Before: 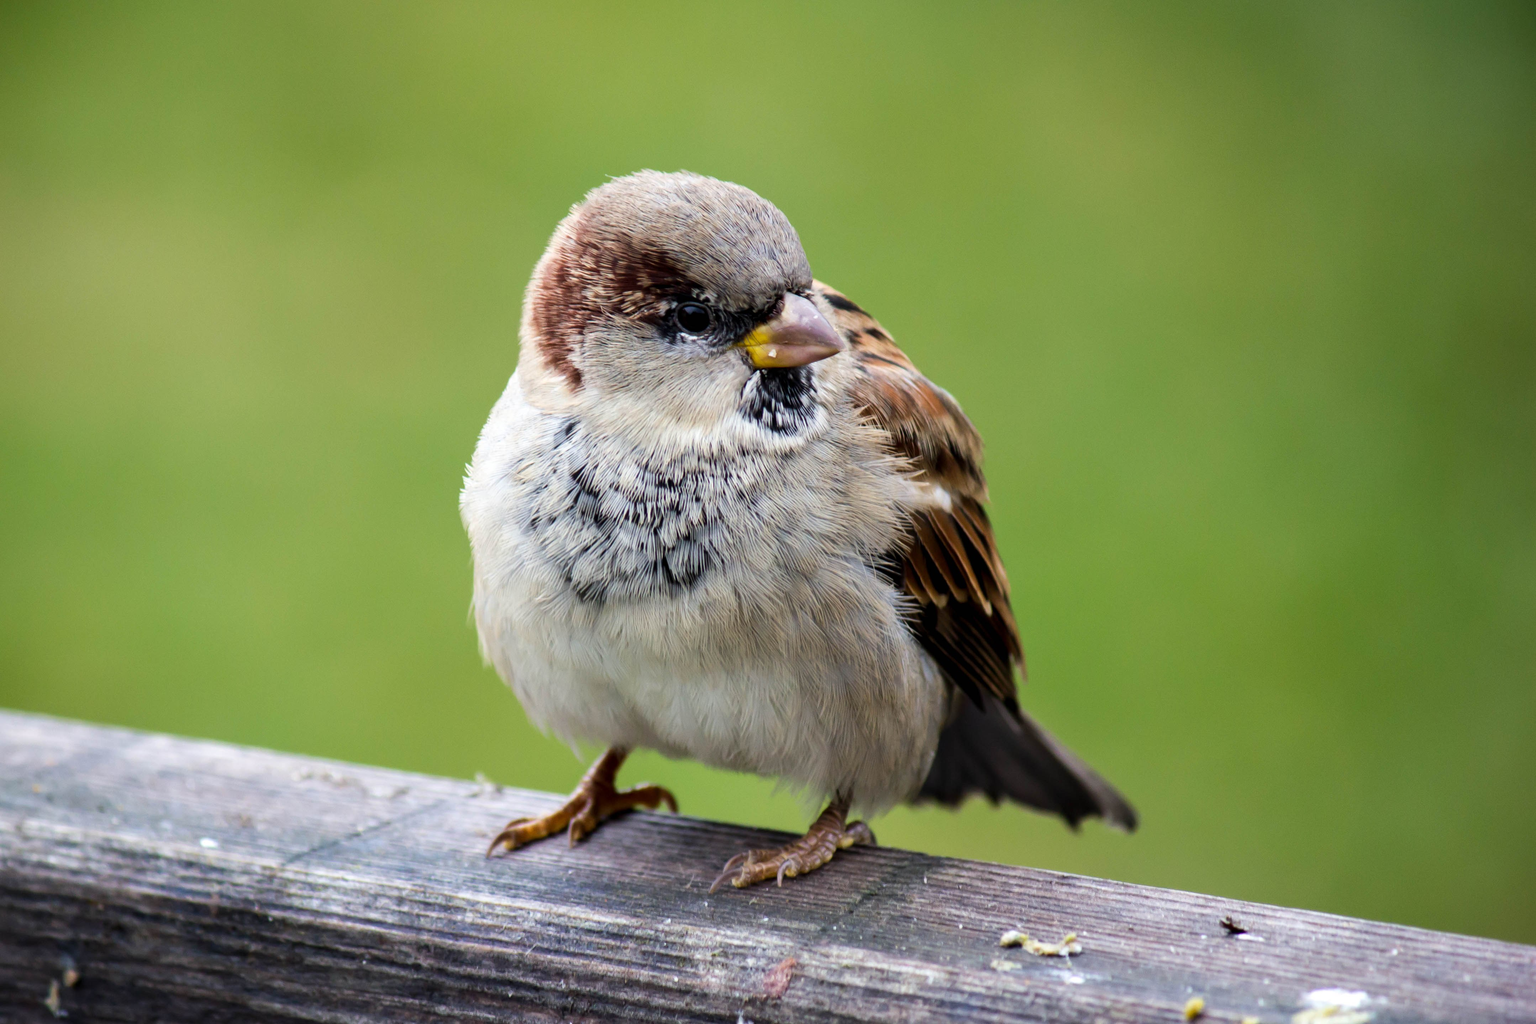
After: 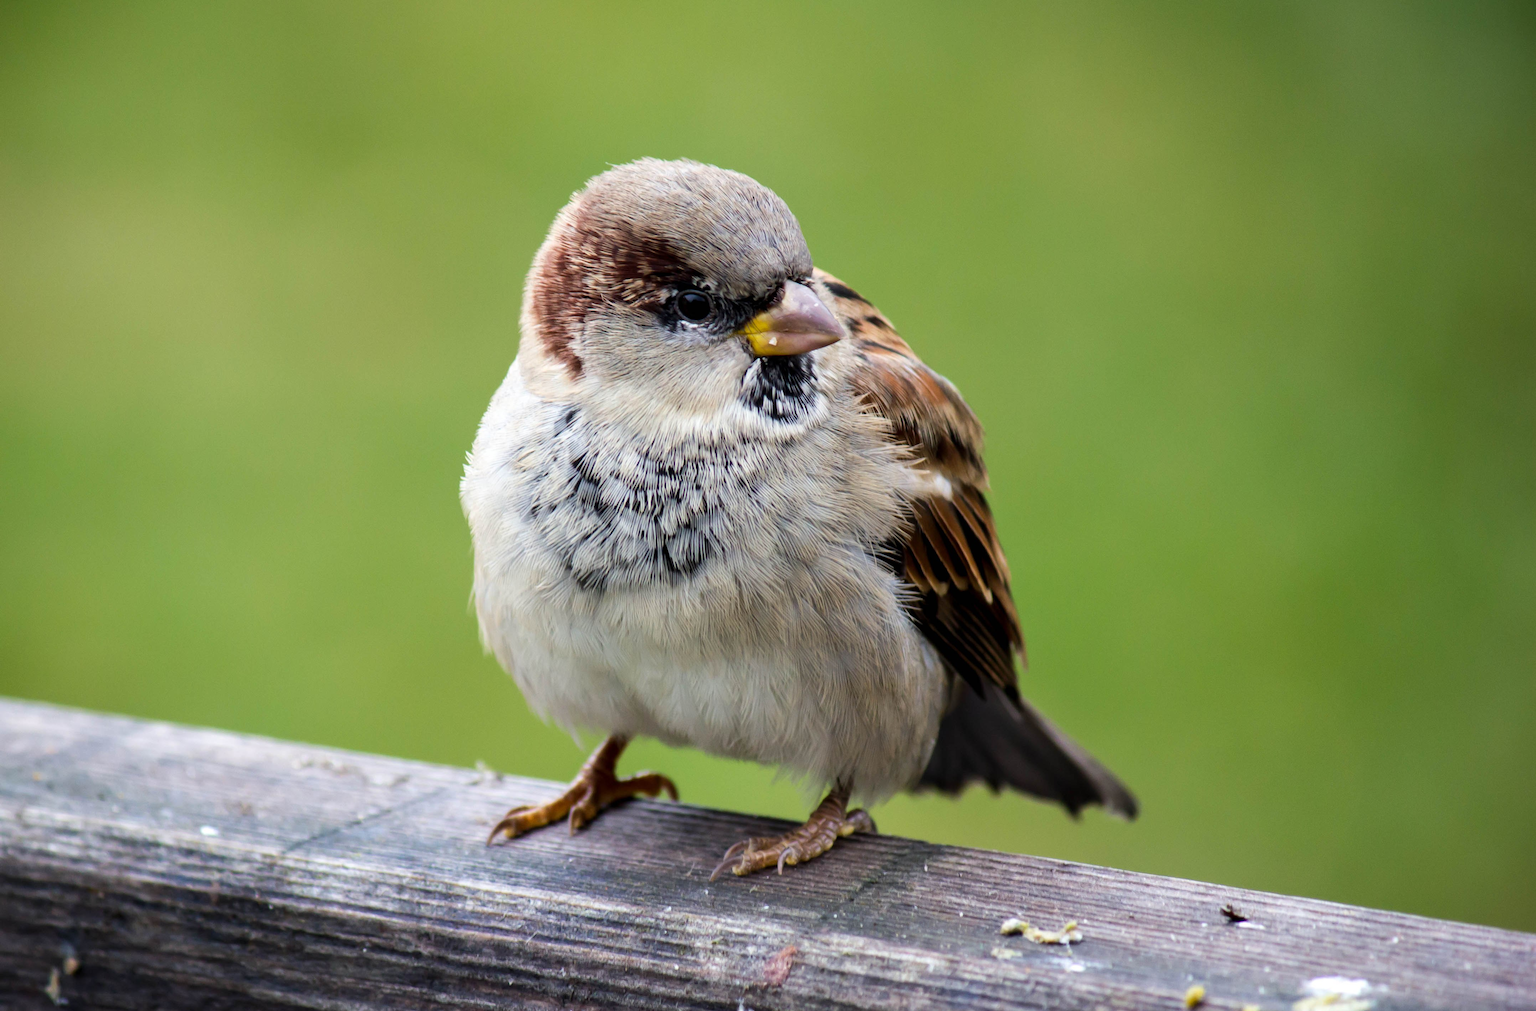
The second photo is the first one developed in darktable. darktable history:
crop: top 1.235%, right 0.004%
